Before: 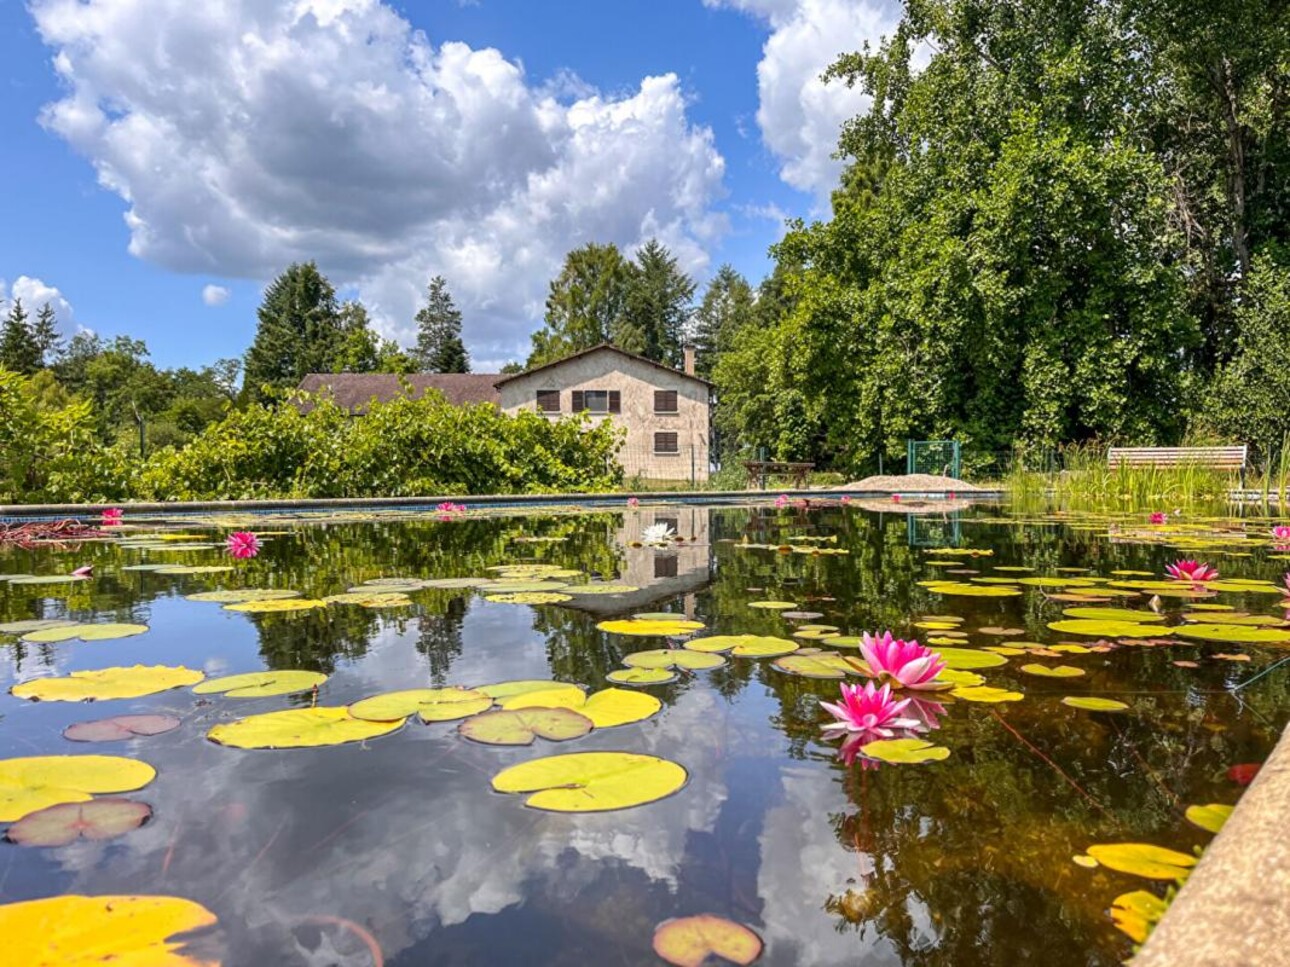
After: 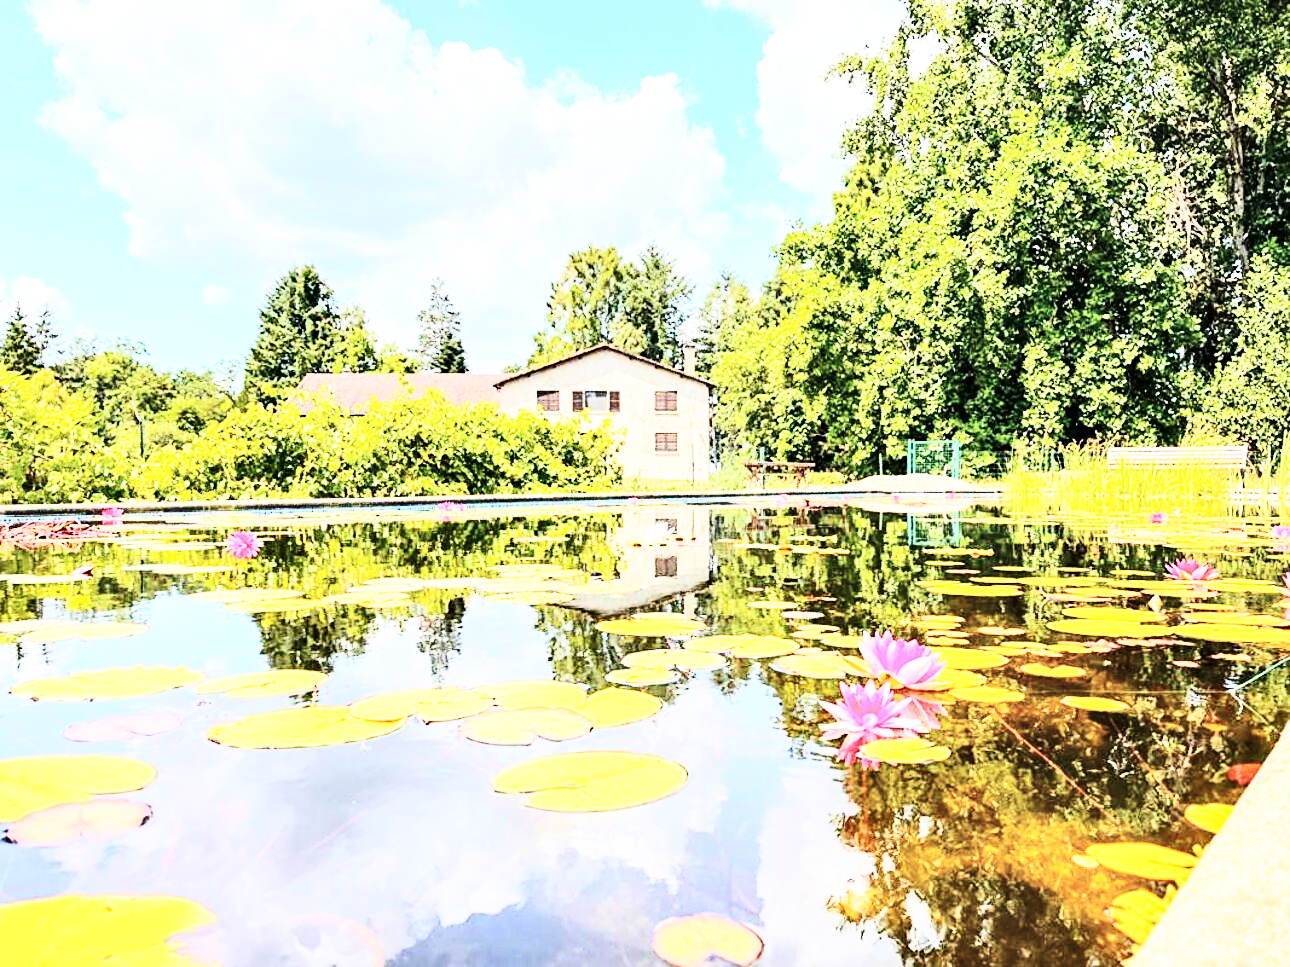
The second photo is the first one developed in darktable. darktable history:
sharpen: amount 0.2
shadows and highlights: shadows 37.27, highlights -28.18, soften with gaussian
base curve: curves: ch0 [(0, 0) (0.028, 0.03) (0.105, 0.232) (0.387, 0.748) (0.754, 0.968) (1, 1)], fusion 1, exposure shift 0.576, preserve colors none
tone curve: curves: ch0 [(0, 0) (0.003, 0.003) (0.011, 0.011) (0.025, 0.026) (0.044, 0.045) (0.069, 0.087) (0.1, 0.141) (0.136, 0.202) (0.177, 0.271) (0.224, 0.357) (0.277, 0.461) (0.335, 0.583) (0.399, 0.685) (0.468, 0.782) (0.543, 0.867) (0.623, 0.927) (0.709, 0.96) (0.801, 0.975) (0.898, 0.987) (1, 1)], color space Lab, independent channels, preserve colors none
